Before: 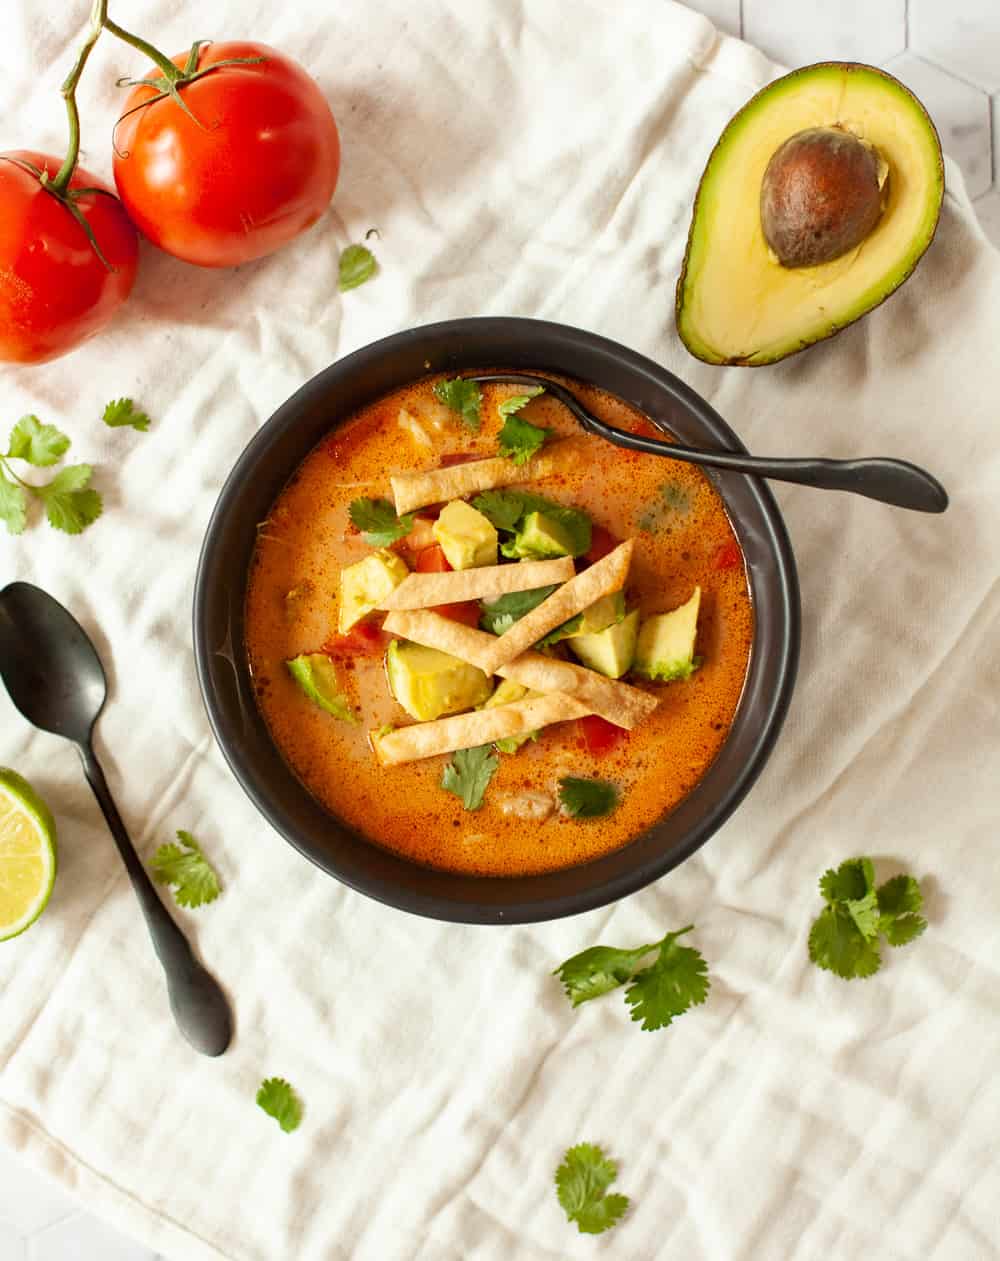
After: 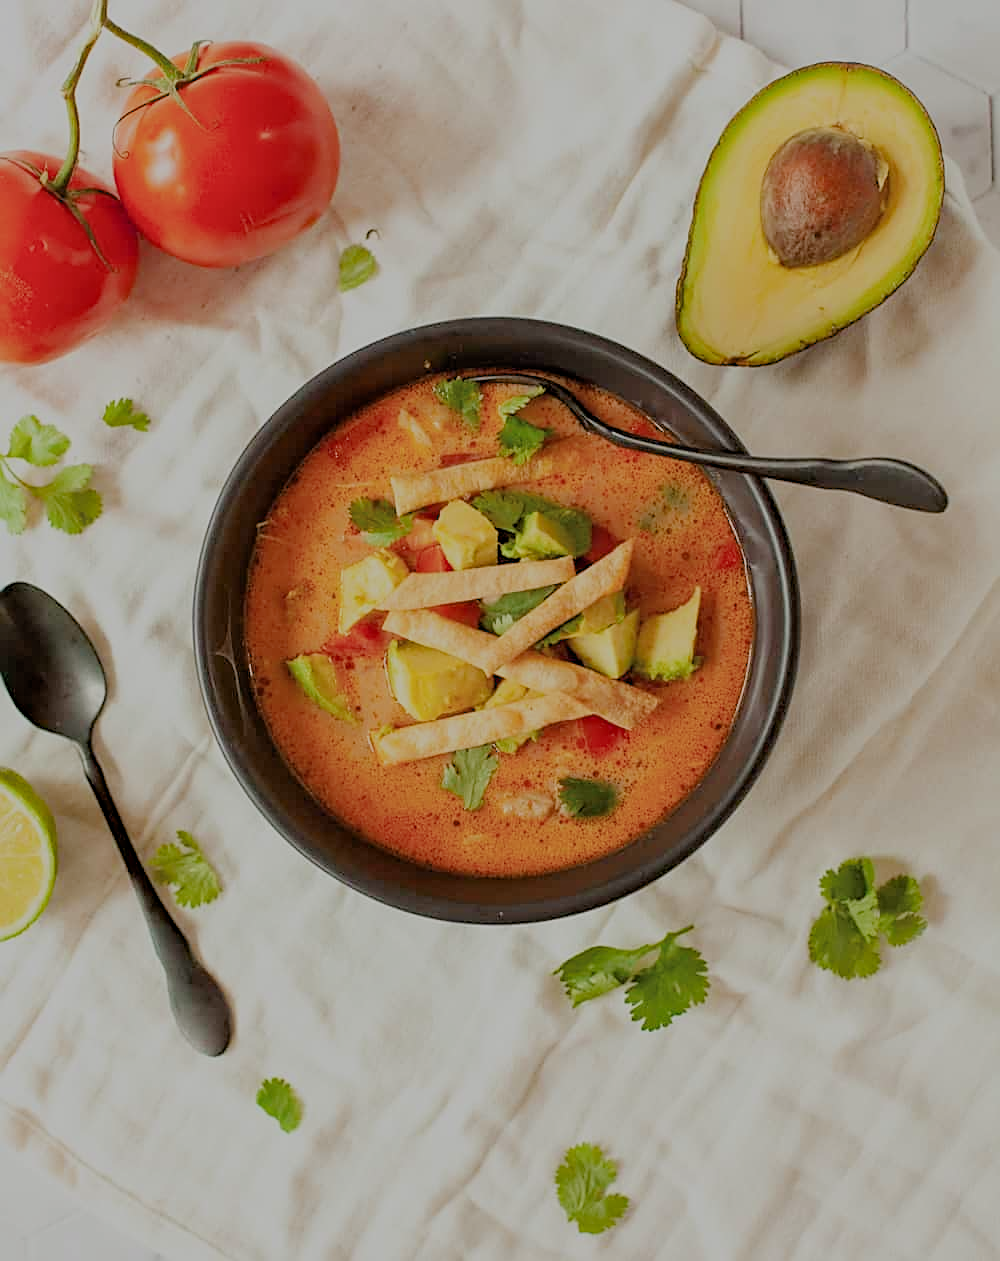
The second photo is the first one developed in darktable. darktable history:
filmic rgb: middle gray luminance 2.67%, black relative exposure -9.88 EV, white relative exposure 6.99 EV, dynamic range scaling 9.37%, target black luminance 0%, hardness 3.19, latitude 43.65%, contrast 0.682, highlights saturation mix 4.3%, shadows ↔ highlights balance 13.7%
sharpen: on, module defaults
haze removal: compatibility mode true, adaptive false
